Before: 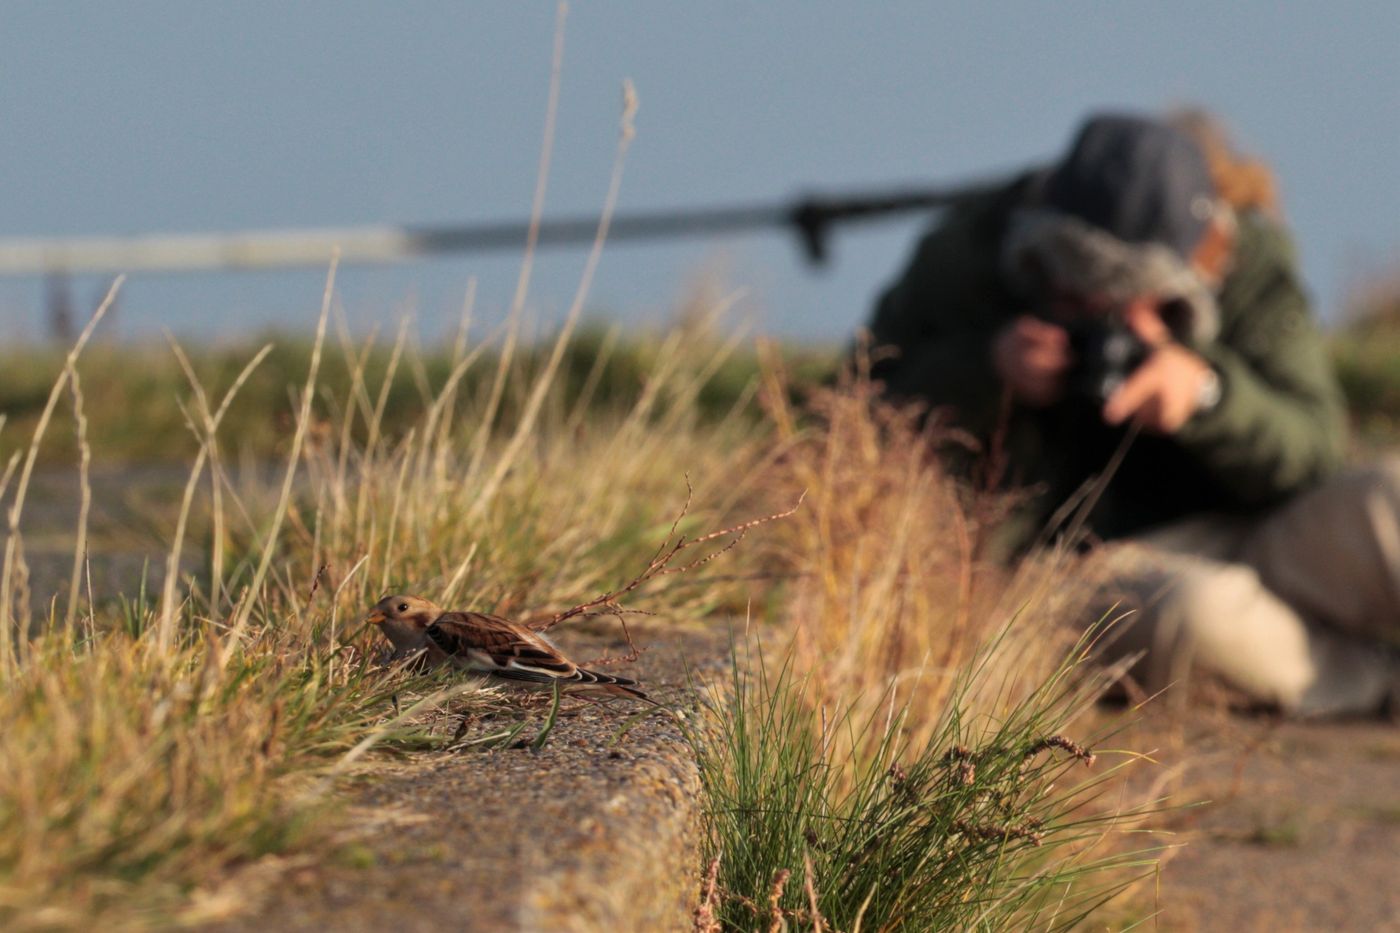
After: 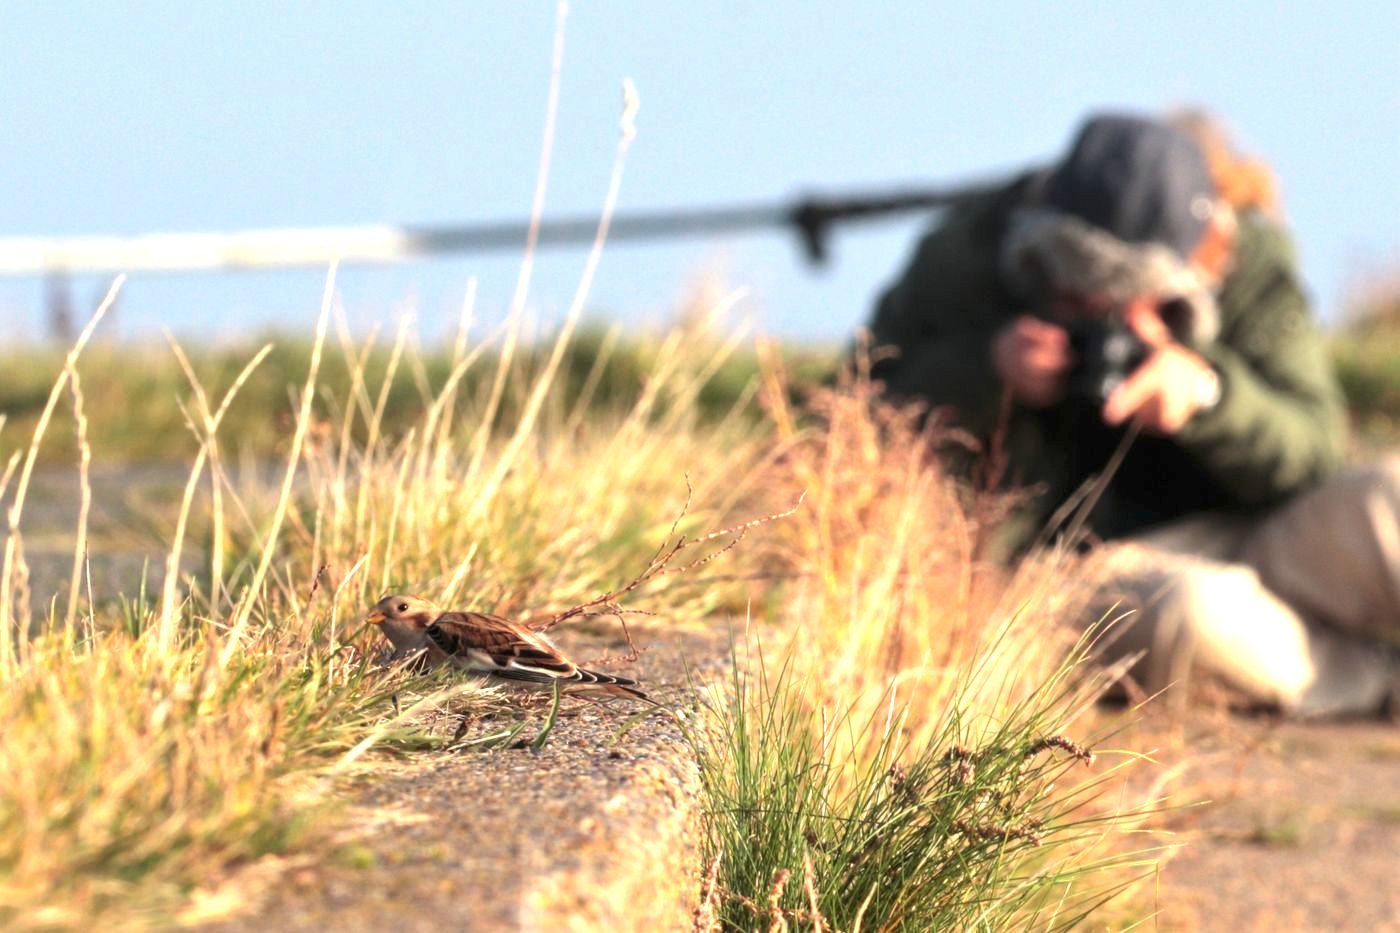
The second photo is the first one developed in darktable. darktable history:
exposure: black level correction 0, exposure 1.444 EV, compensate highlight preservation false
